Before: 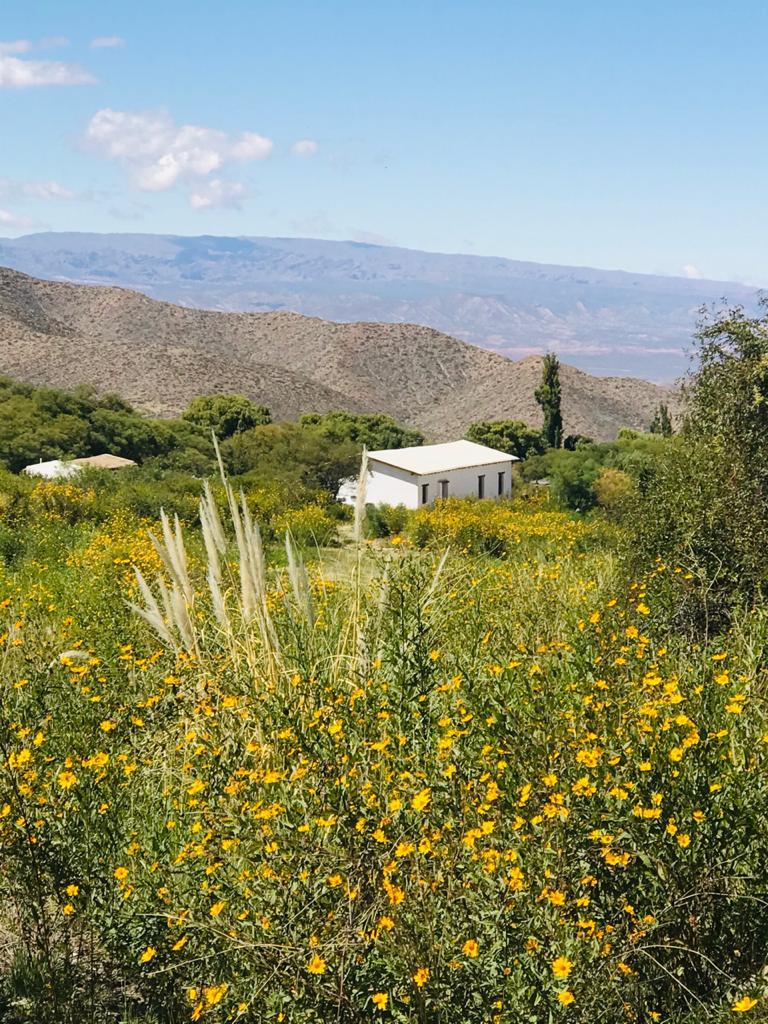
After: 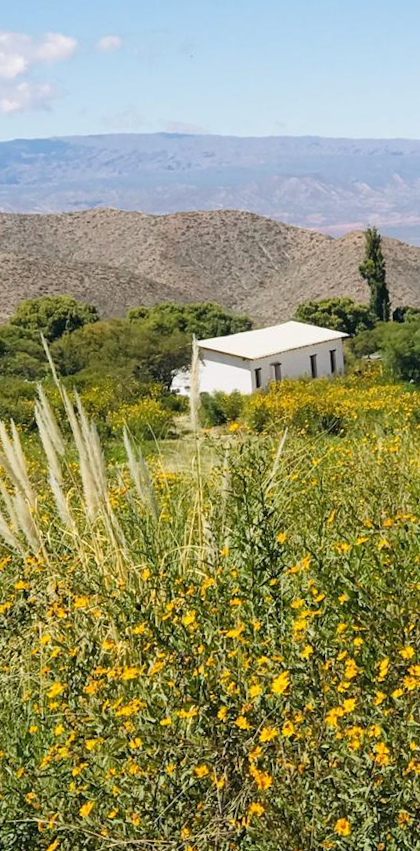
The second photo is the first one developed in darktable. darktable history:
levels: mode automatic
rotate and perspective: rotation -4.86°, automatic cropping off
crop and rotate: angle 0.02°, left 24.353%, top 13.219%, right 26.156%, bottom 8.224%
